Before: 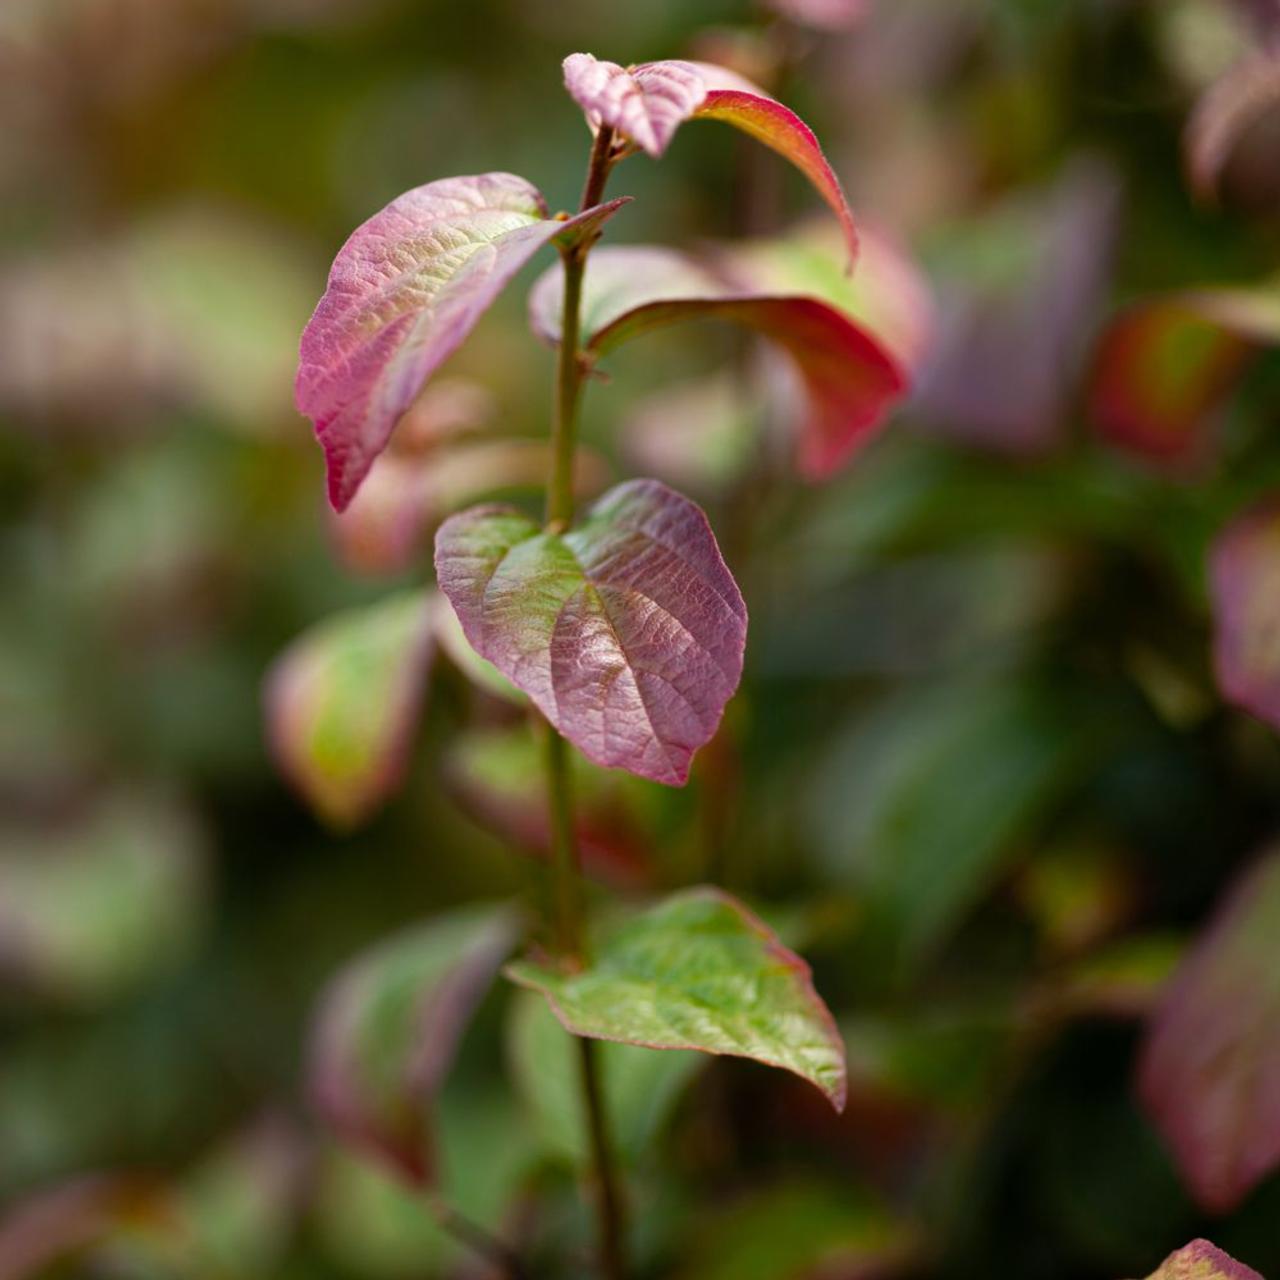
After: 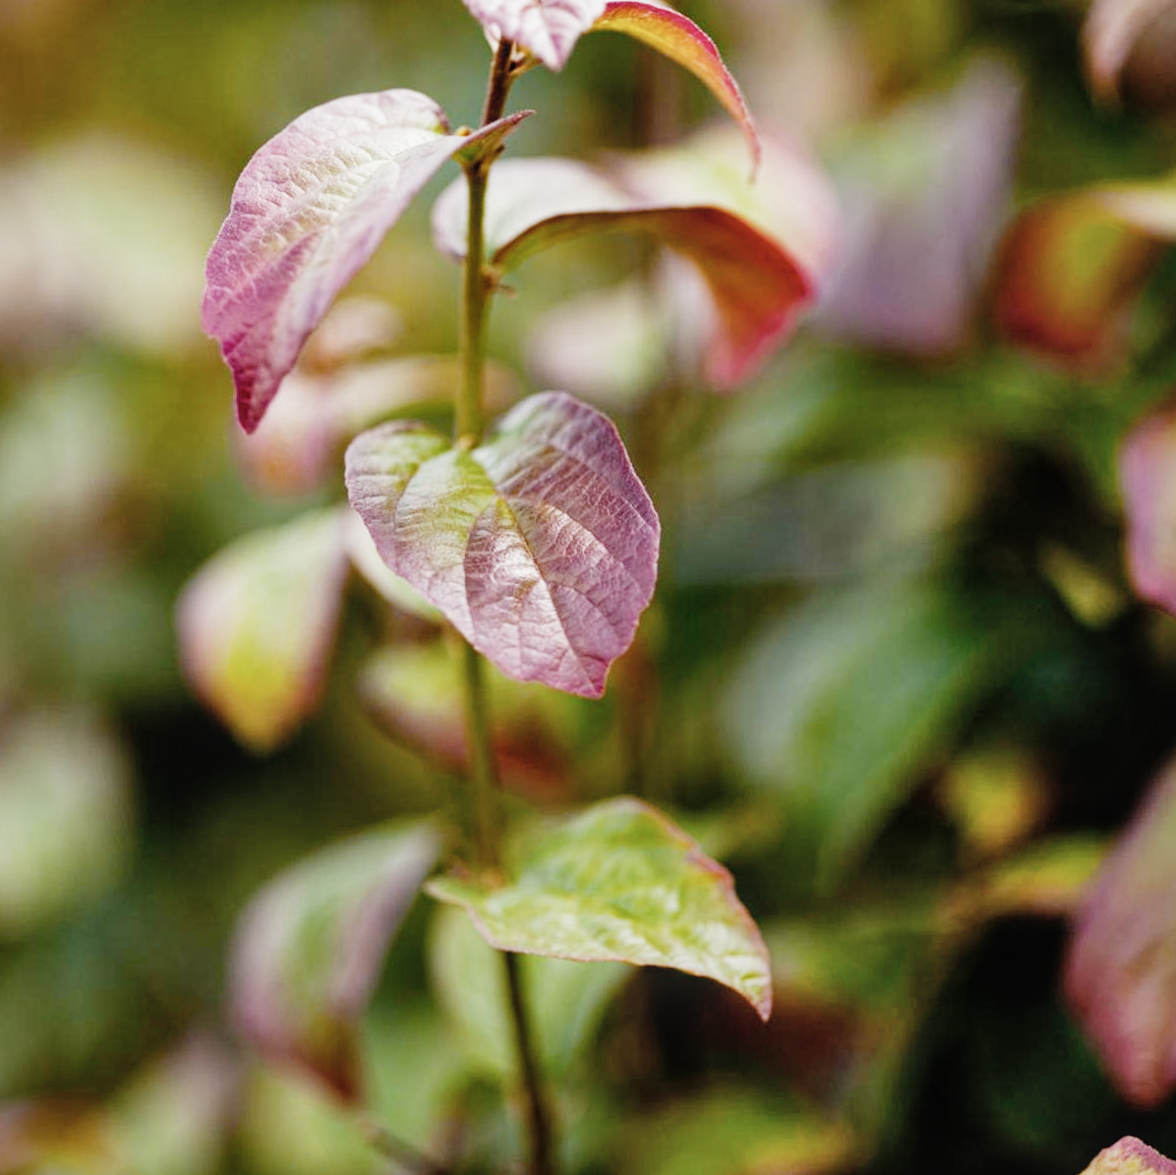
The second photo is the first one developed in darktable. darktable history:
shadows and highlights: white point adjustment 0.823, soften with gaussian
contrast brightness saturation: contrast 0.105, saturation -0.364
filmic rgb: black relative exposure -6.98 EV, white relative exposure 5.68 EV, hardness 2.85, add noise in highlights 0.002, preserve chrominance no, color science v3 (2019), use custom middle-gray values true, contrast in highlights soft
exposure: black level correction 0, exposure 0.693 EV, compensate exposure bias true, compensate highlight preservation false
local contrast: detail 110%
color balance rgb: perceptual saturation grading › global saturation 29.599%, perceptual brilliance grading › global brilliance 18.706%, global vibrance 9.617%
crop and rotate: angle 1.54°, left 5.682%, top 5.704%
